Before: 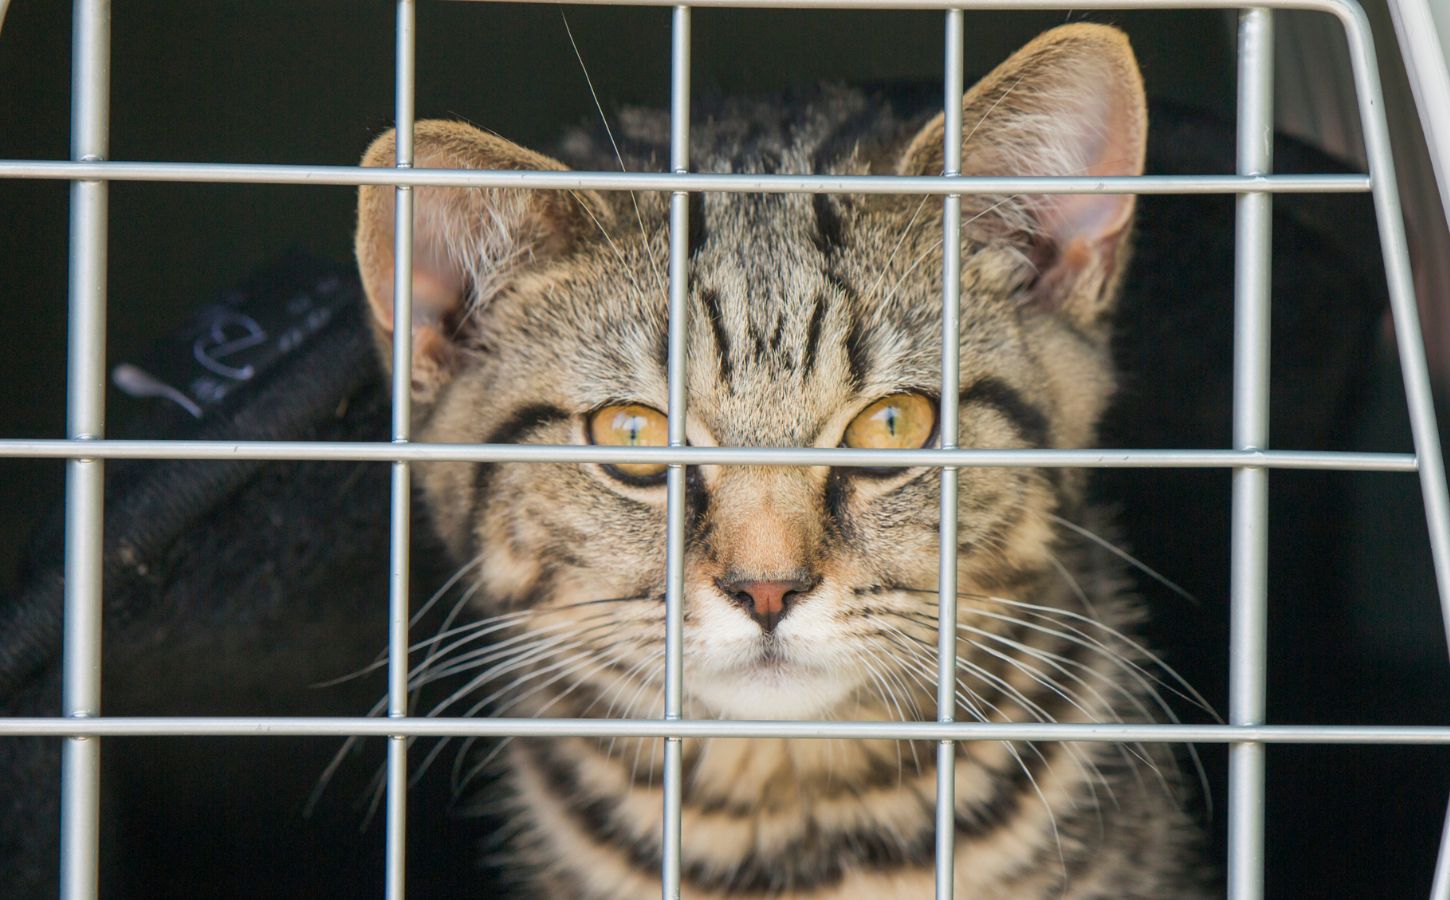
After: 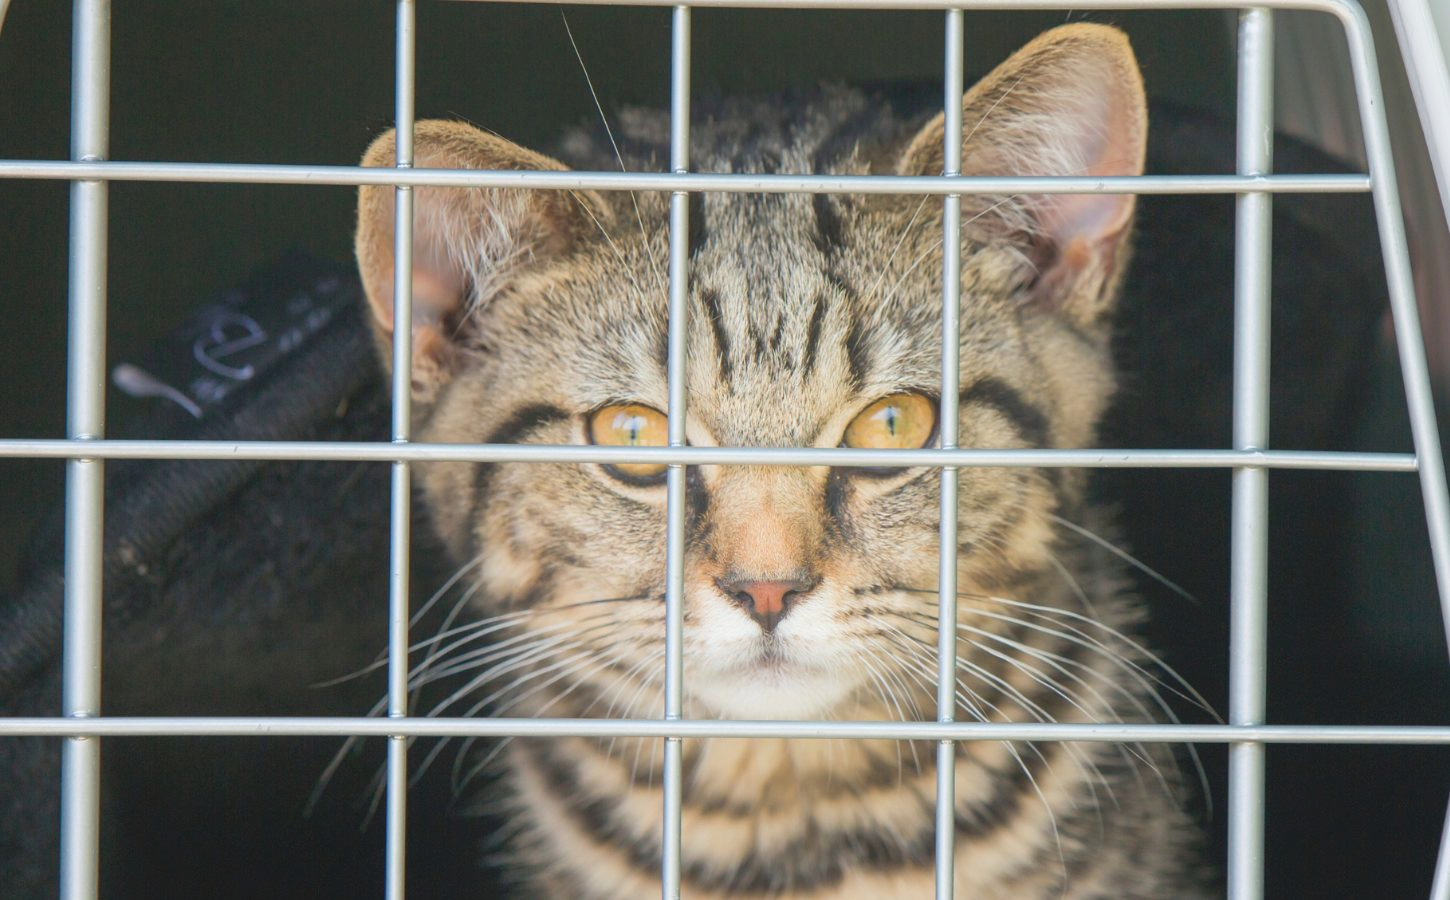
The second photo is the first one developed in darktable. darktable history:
bloom: size 38%, threshold 95%, strength 30%
white balance: red 0.986, blue 1.01
